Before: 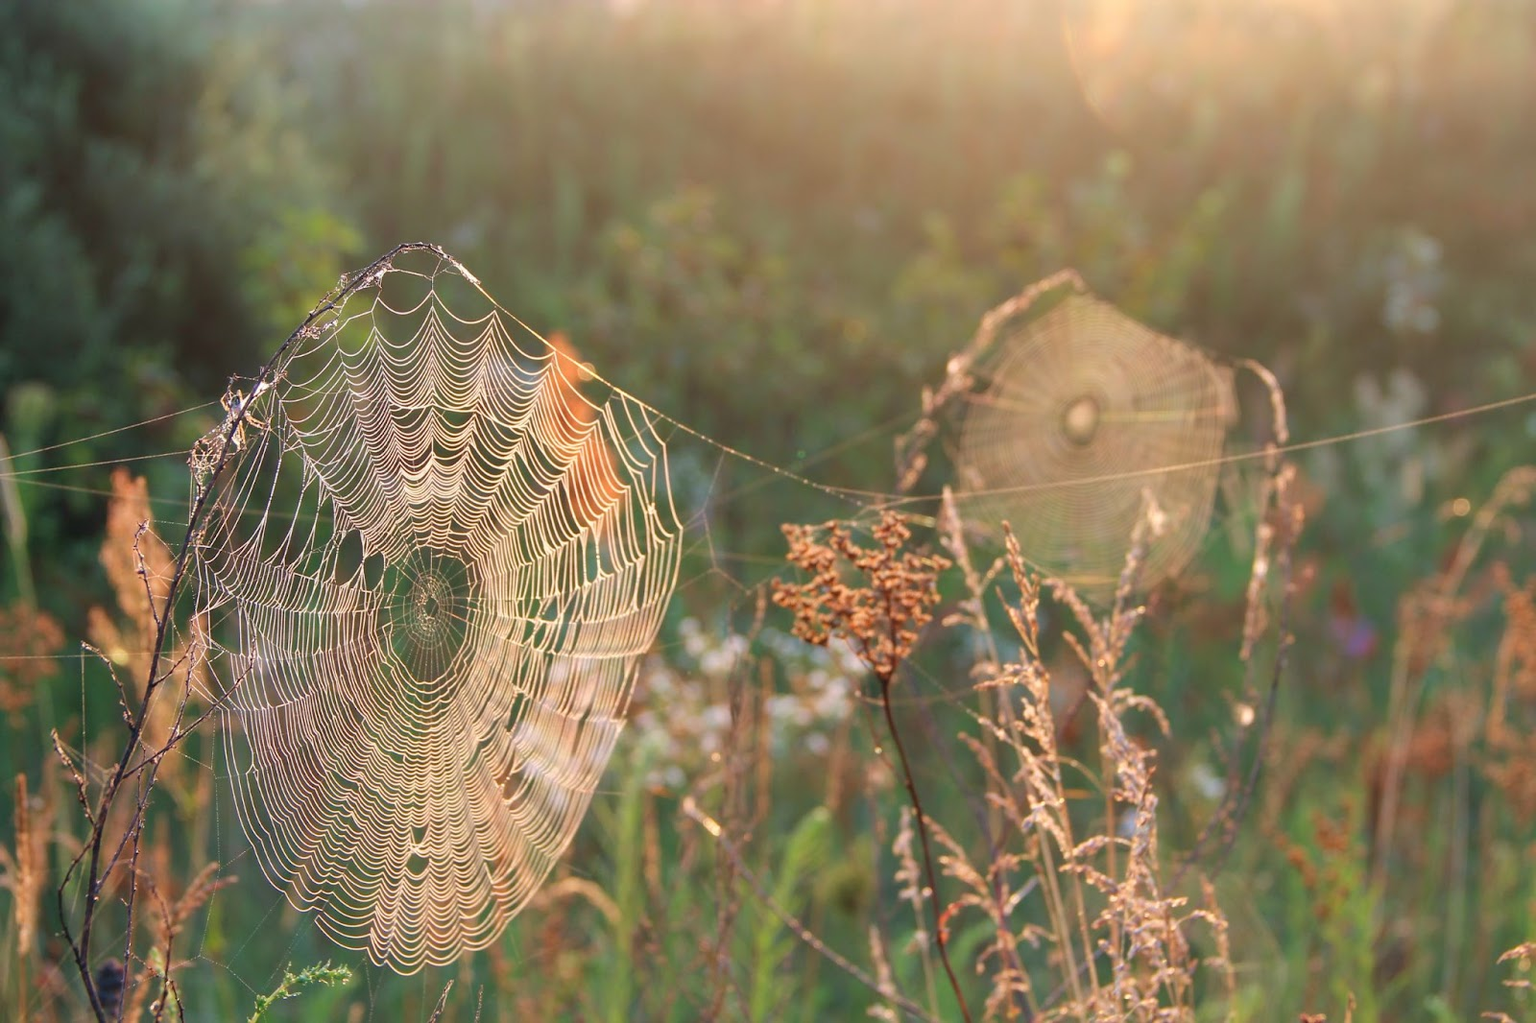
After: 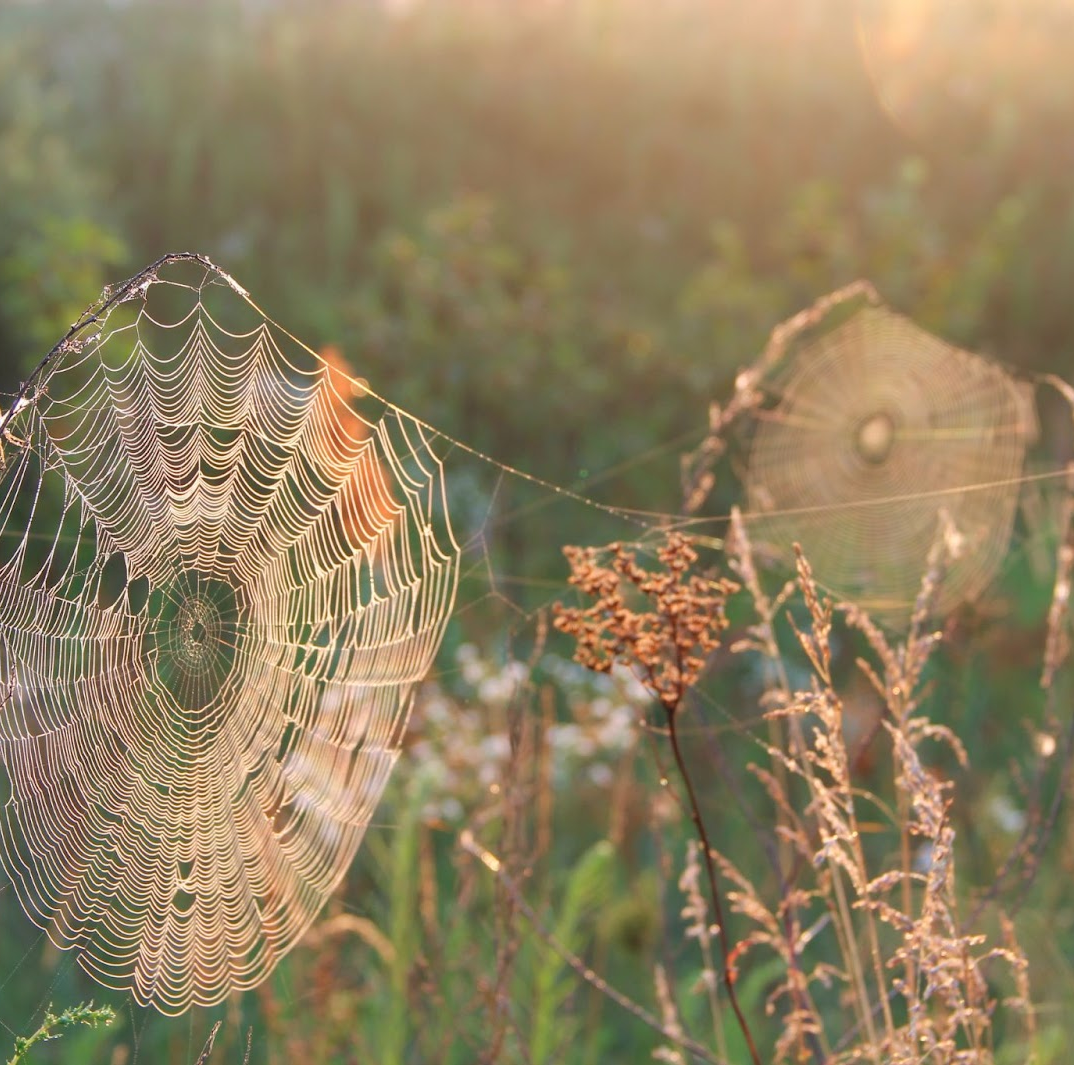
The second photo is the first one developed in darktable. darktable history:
crop and rotate: left 15.712%, right 17.157%
